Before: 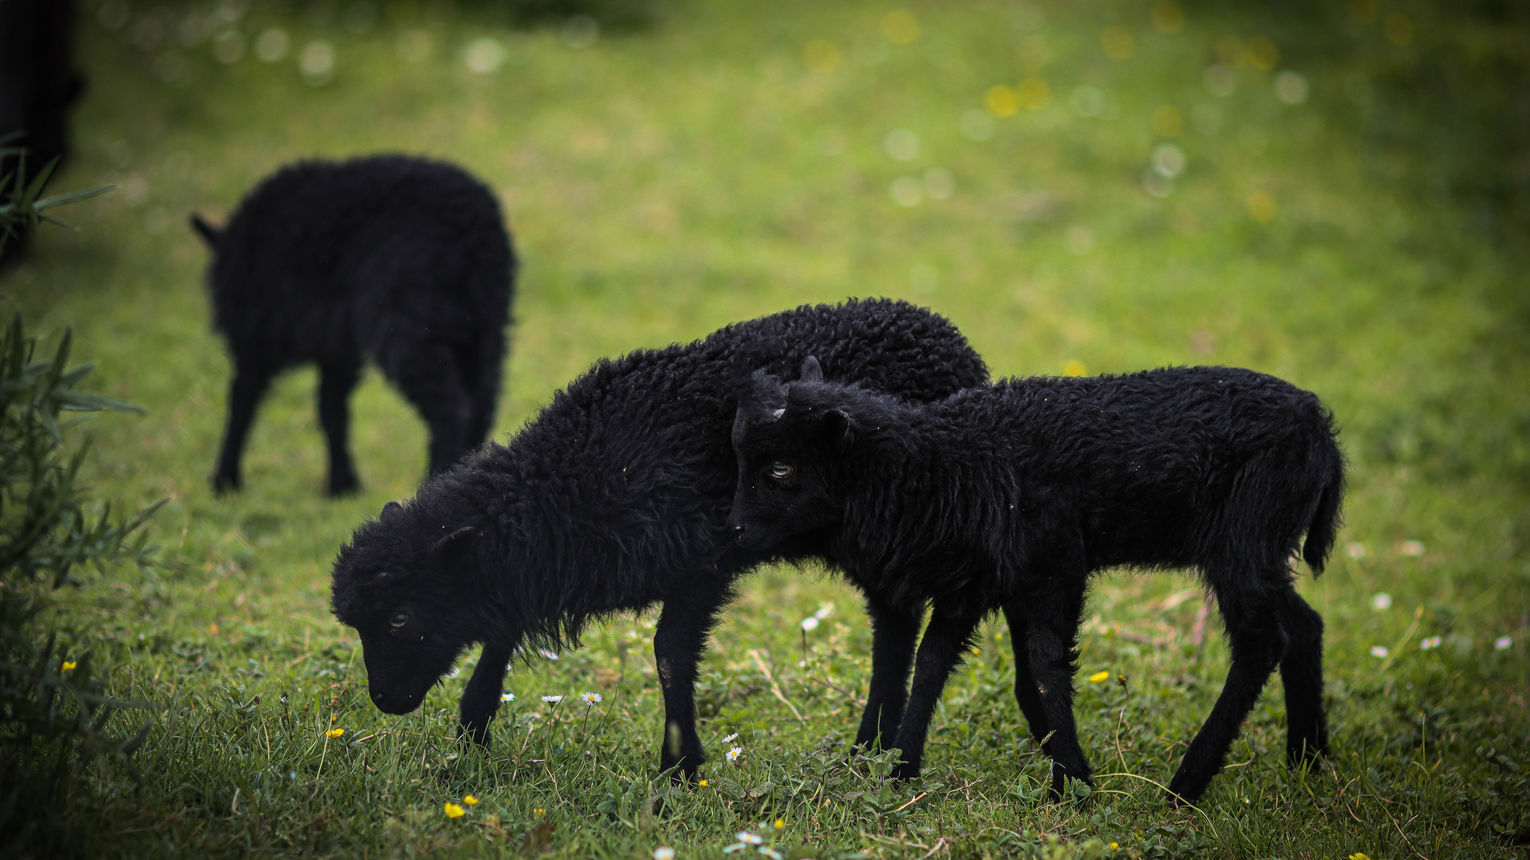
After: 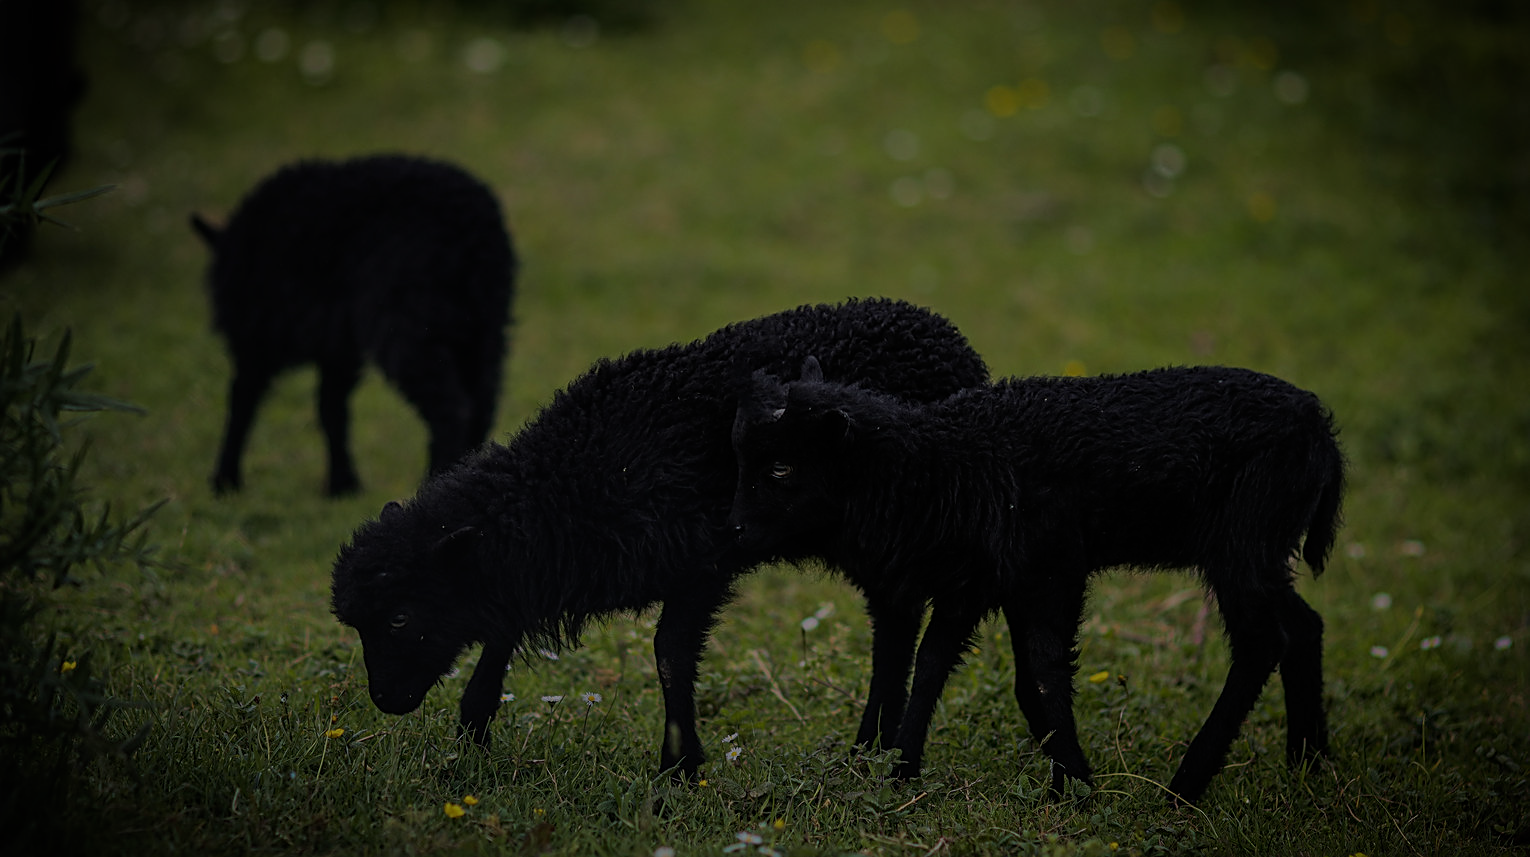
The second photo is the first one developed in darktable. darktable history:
exposure: exposure -2.076 EV, compensate exposure bias true, compensate highlight preservation false
crop: top 0.083%, bottom 0.15%
sharpen: on, module defaults
